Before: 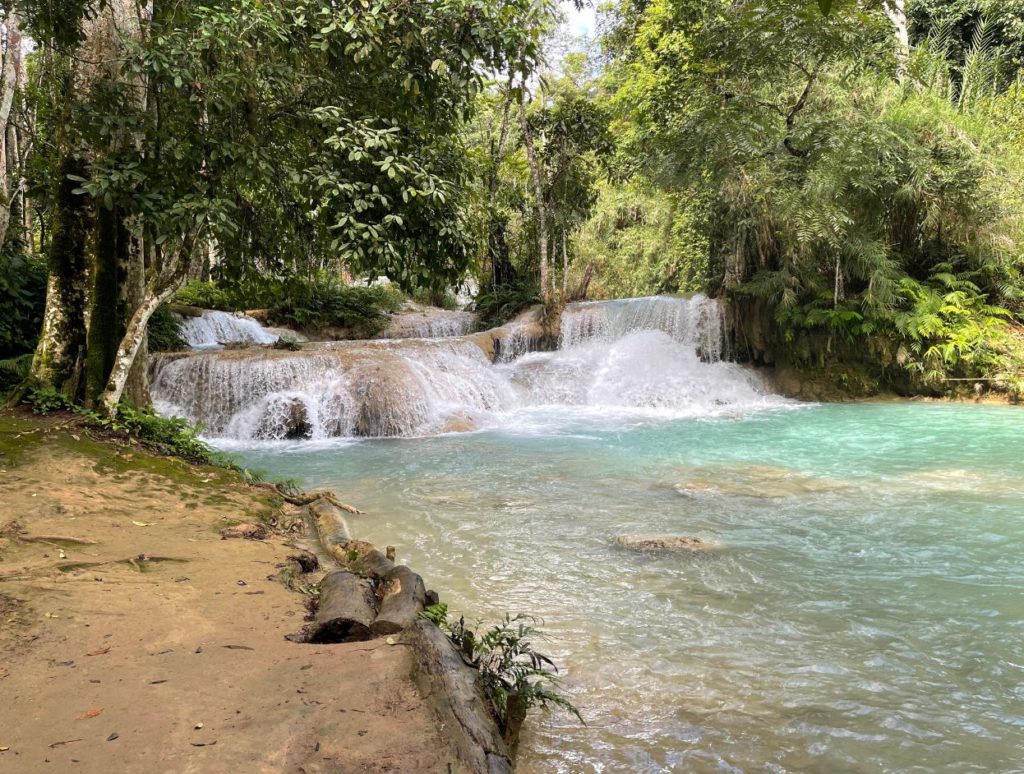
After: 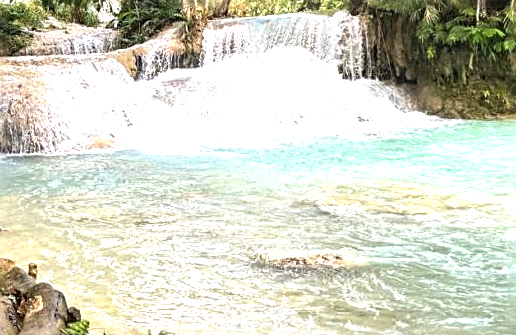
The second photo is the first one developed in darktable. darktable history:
exposure: black level correction 0, exposure 1.098 EV, compensate highlight preservation false
crop: left 35.011%, top 36.569%, right 14.579%, bottom 20.045%
local contrast: on, module defaults
sharpen: radius 2.803, amount 0.715
